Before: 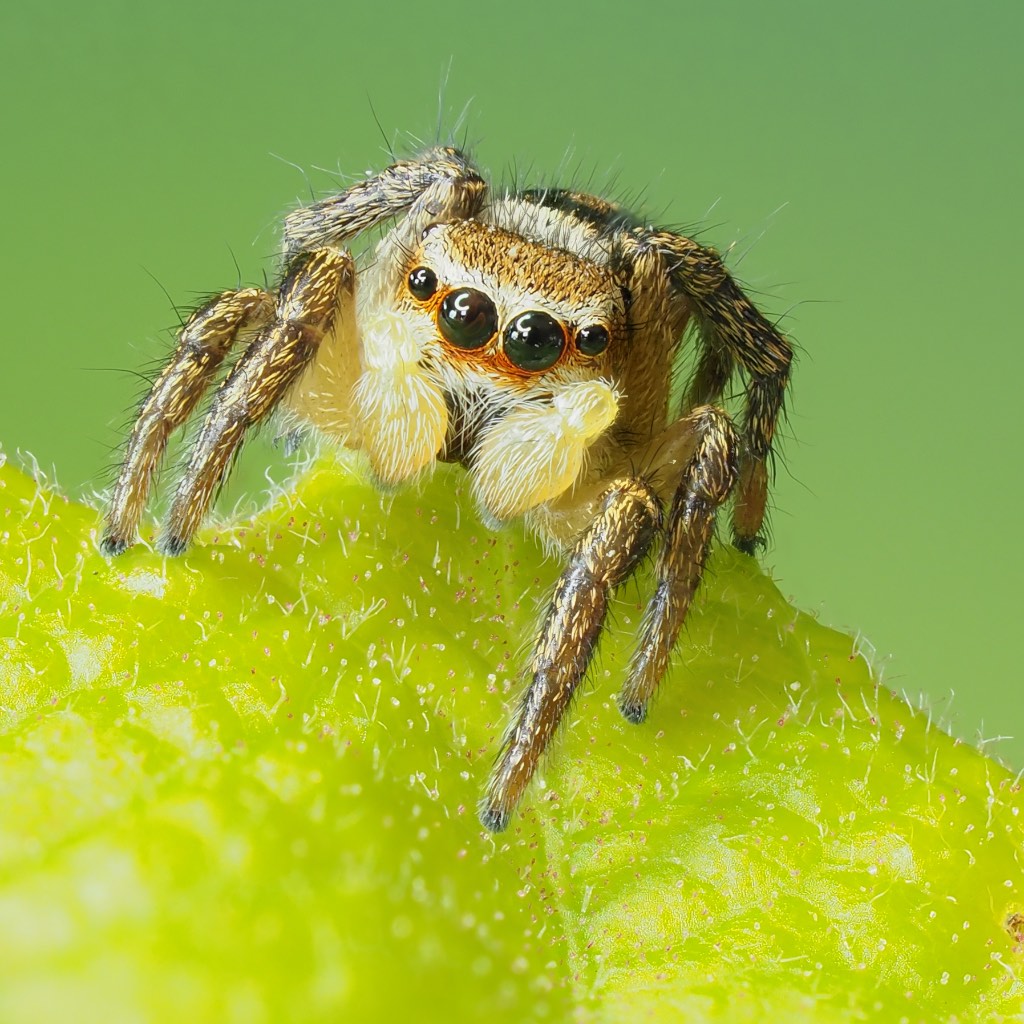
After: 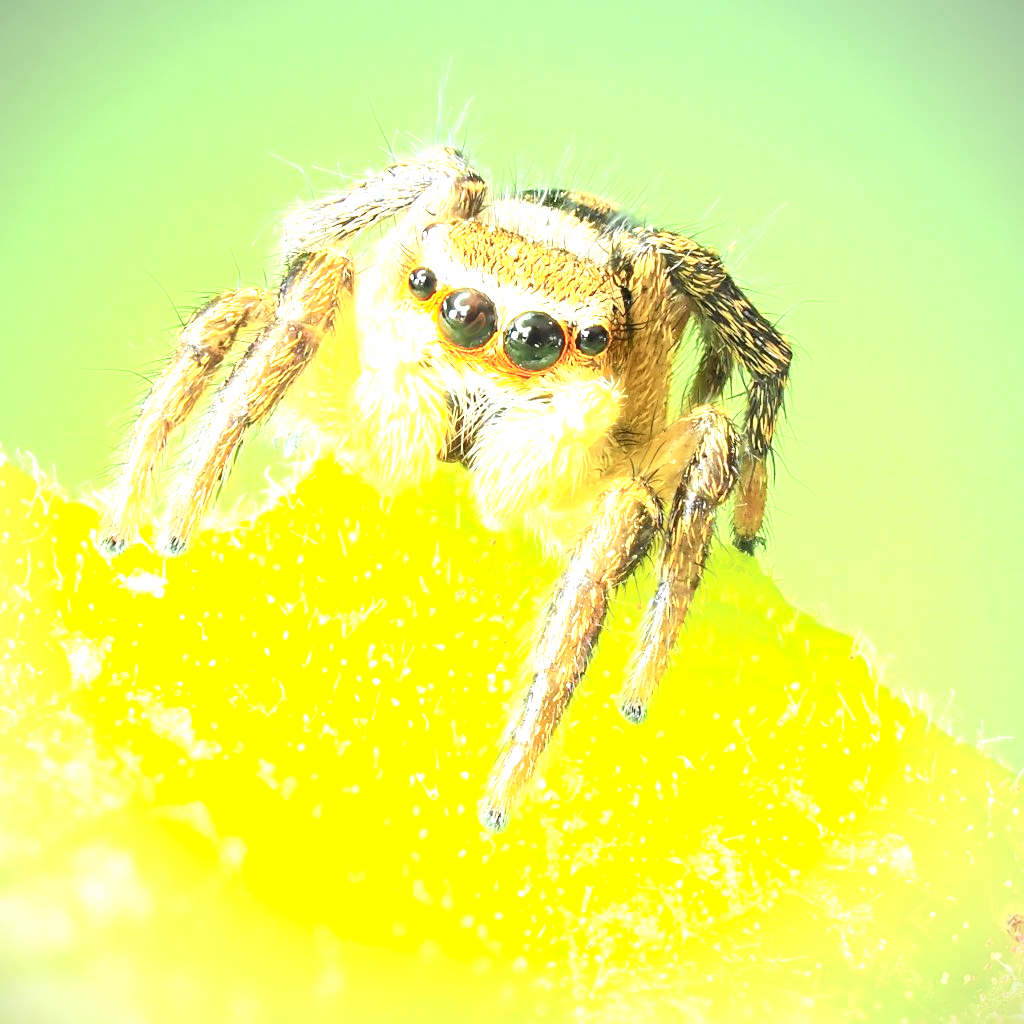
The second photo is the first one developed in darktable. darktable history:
contrast brightness saturation: contrast 0.24, brightness 0.09
exposure: black level correction 0, exposure 2.138 EV, compensate exposure bias true, compensate highlight preservation false
vignetting: fall-off radius 60.92%
